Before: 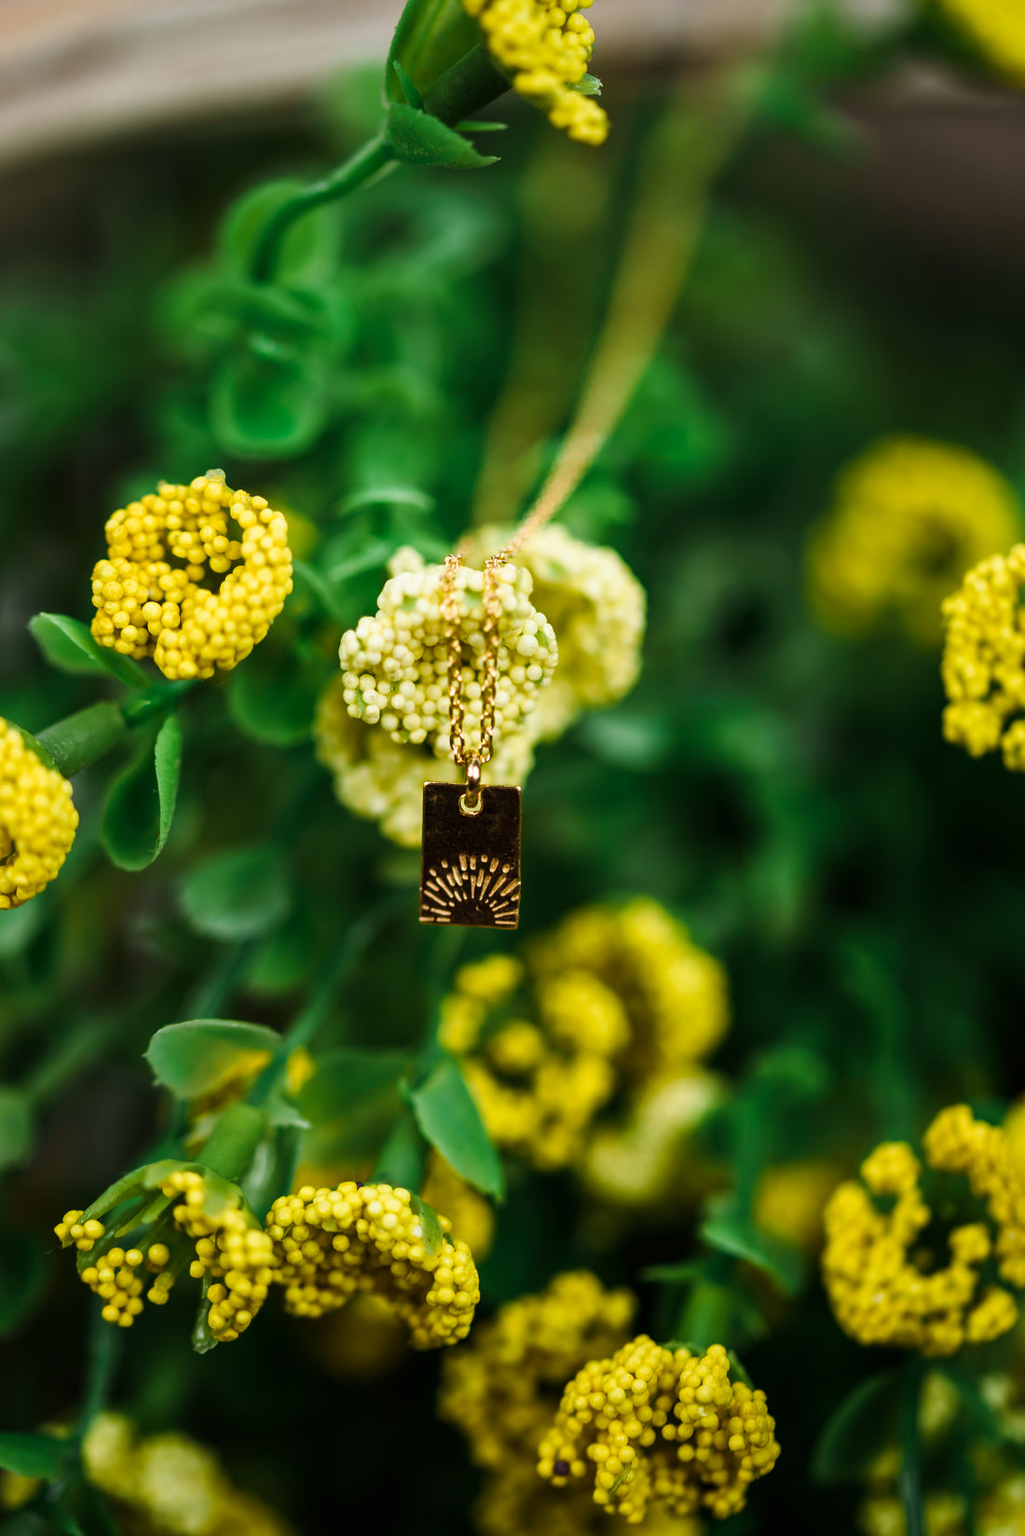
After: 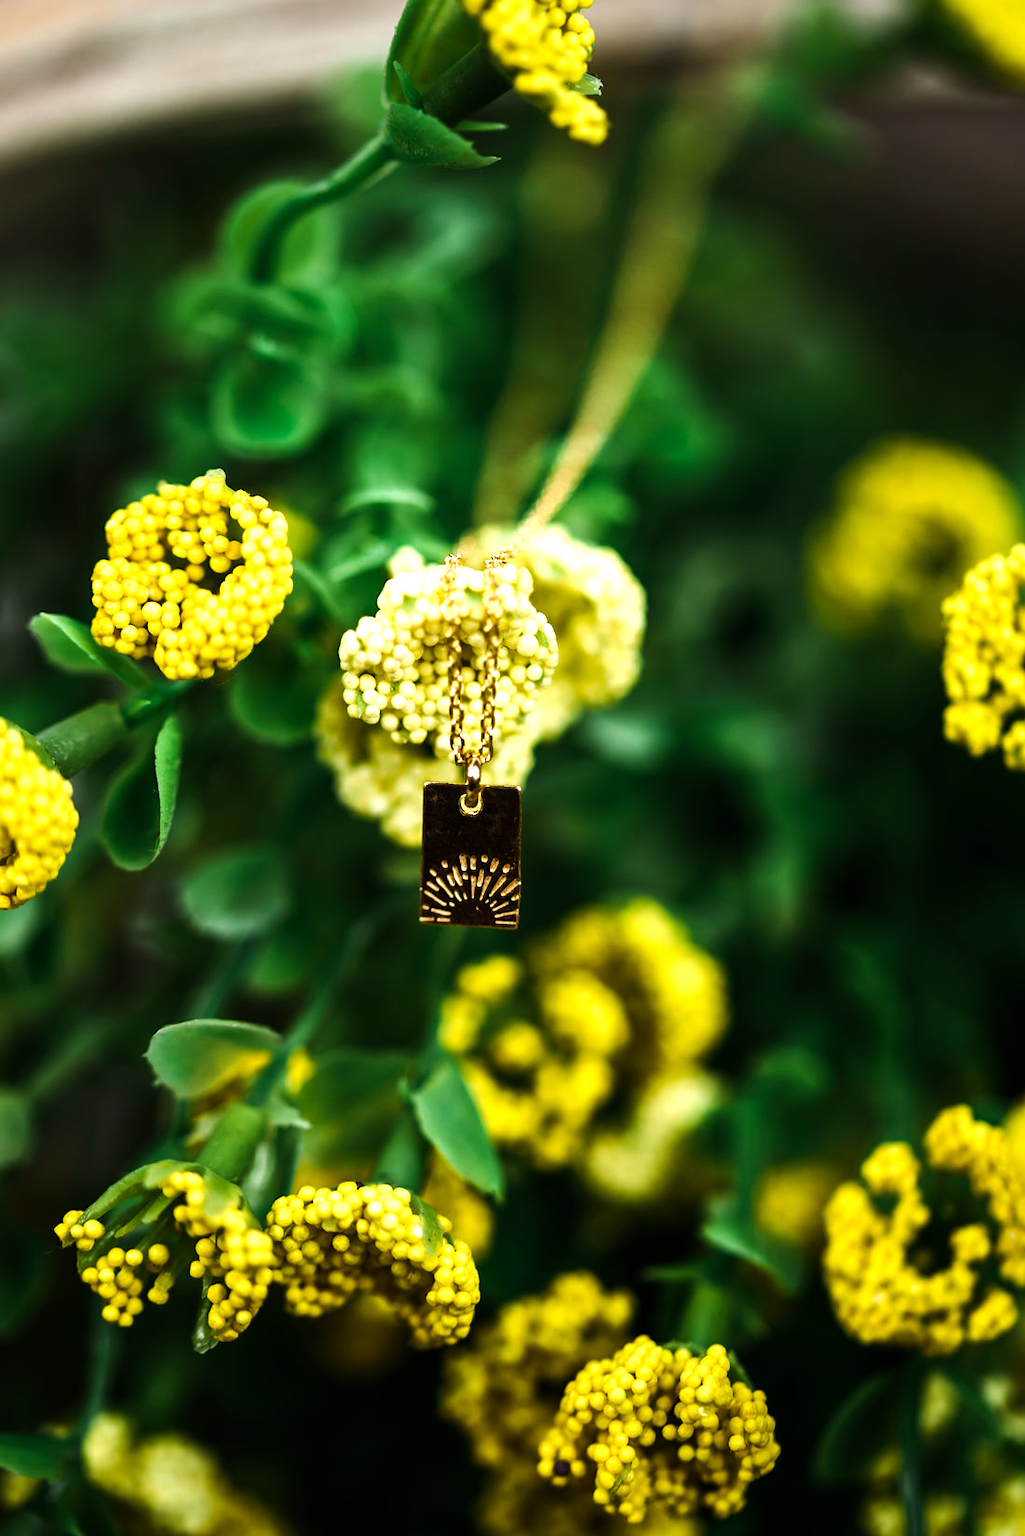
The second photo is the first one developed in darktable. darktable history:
tone equalizer: -8 EV -0.765 EV, -7 EV -0.731 EV, -6 EV -0.59 EV, -5 EV -0.362 EV, -3 EV 0.4 EV, -2 EV 0.6 EV, -1 EV 0.689 EV, +0 EV 0.743 EV, edges refinement/feathering 500, mask exposure compensation -1.57 EV, preserve details no
